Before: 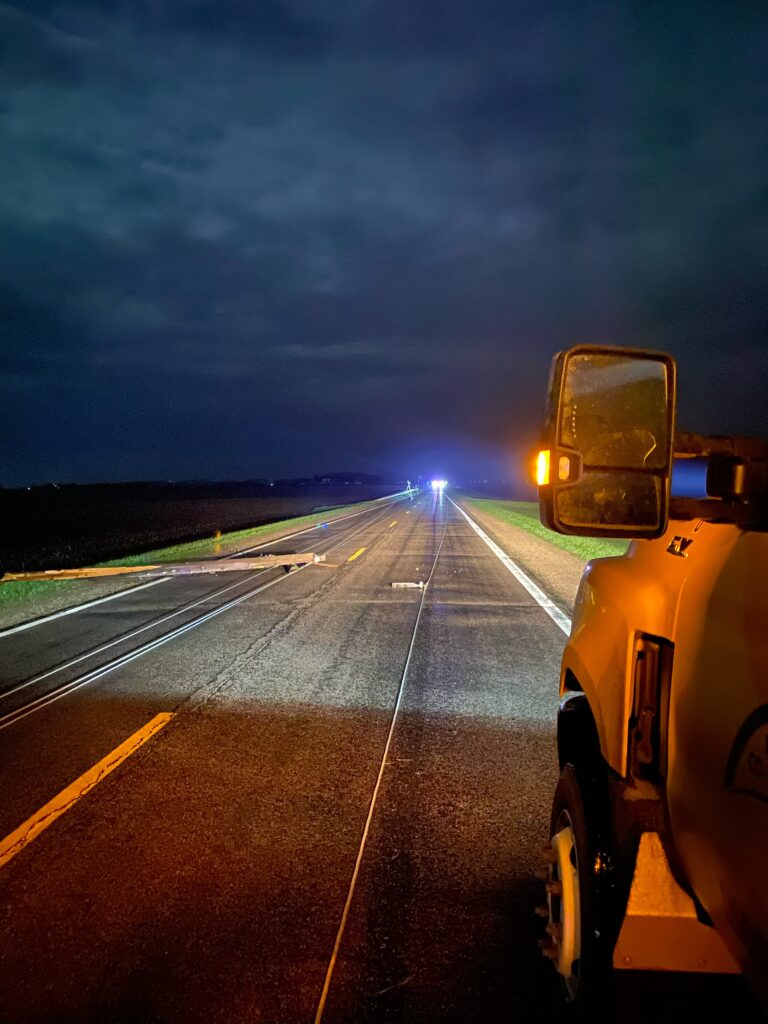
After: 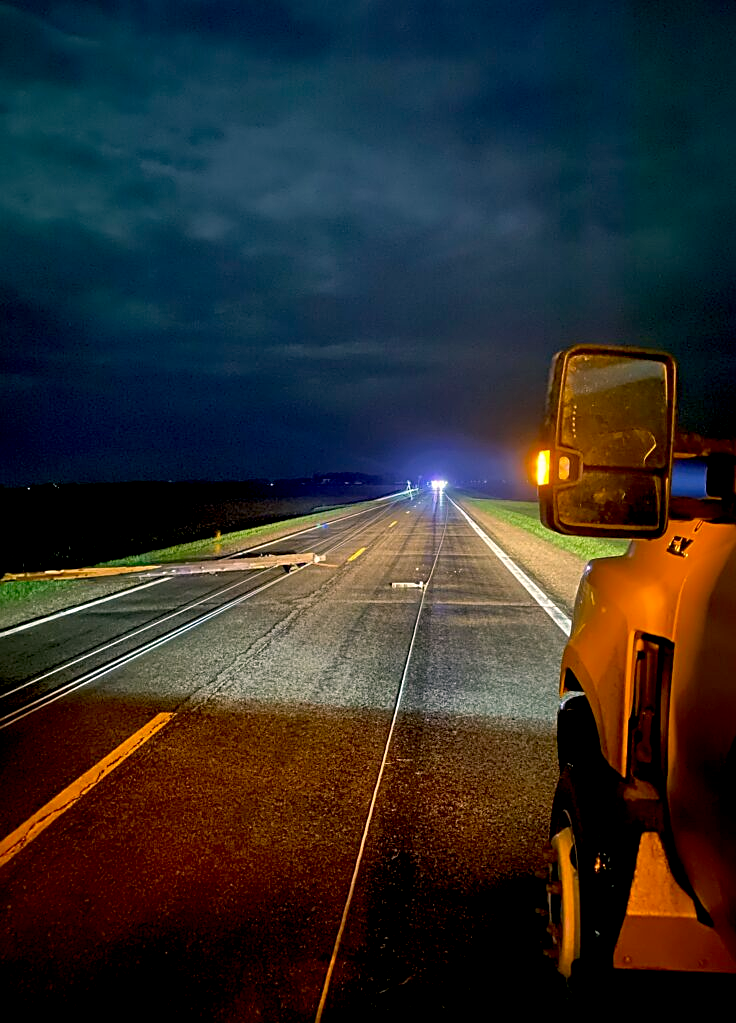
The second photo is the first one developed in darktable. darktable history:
color correction: highlights a* 4.02, highlights b* 4.98, shadows a* -7.55, shadows b* 4.98
exposure: black level correction 0.012, compensate highlight preservation false
crop: right 4.126%, bottom 0.031%
sharpen: on, module defaults
